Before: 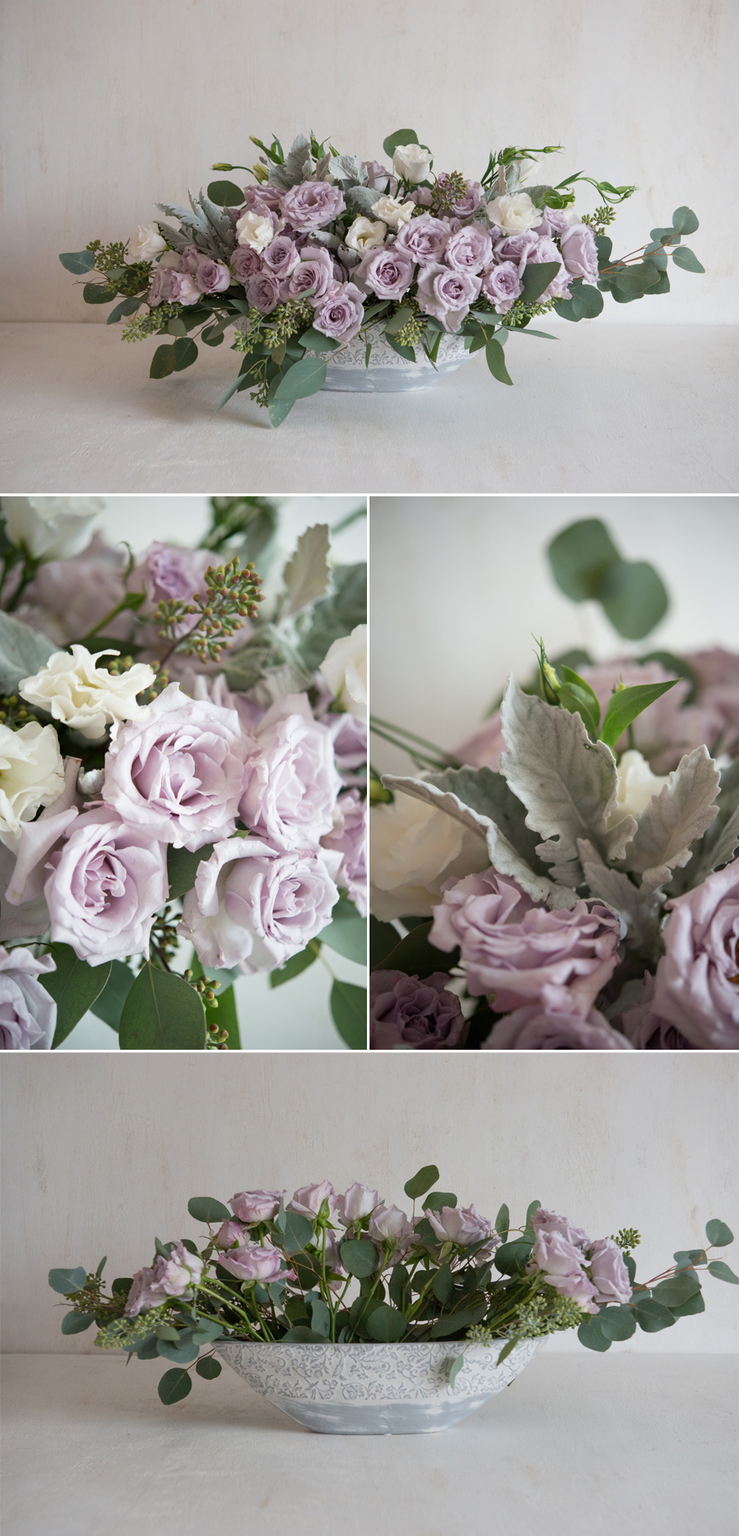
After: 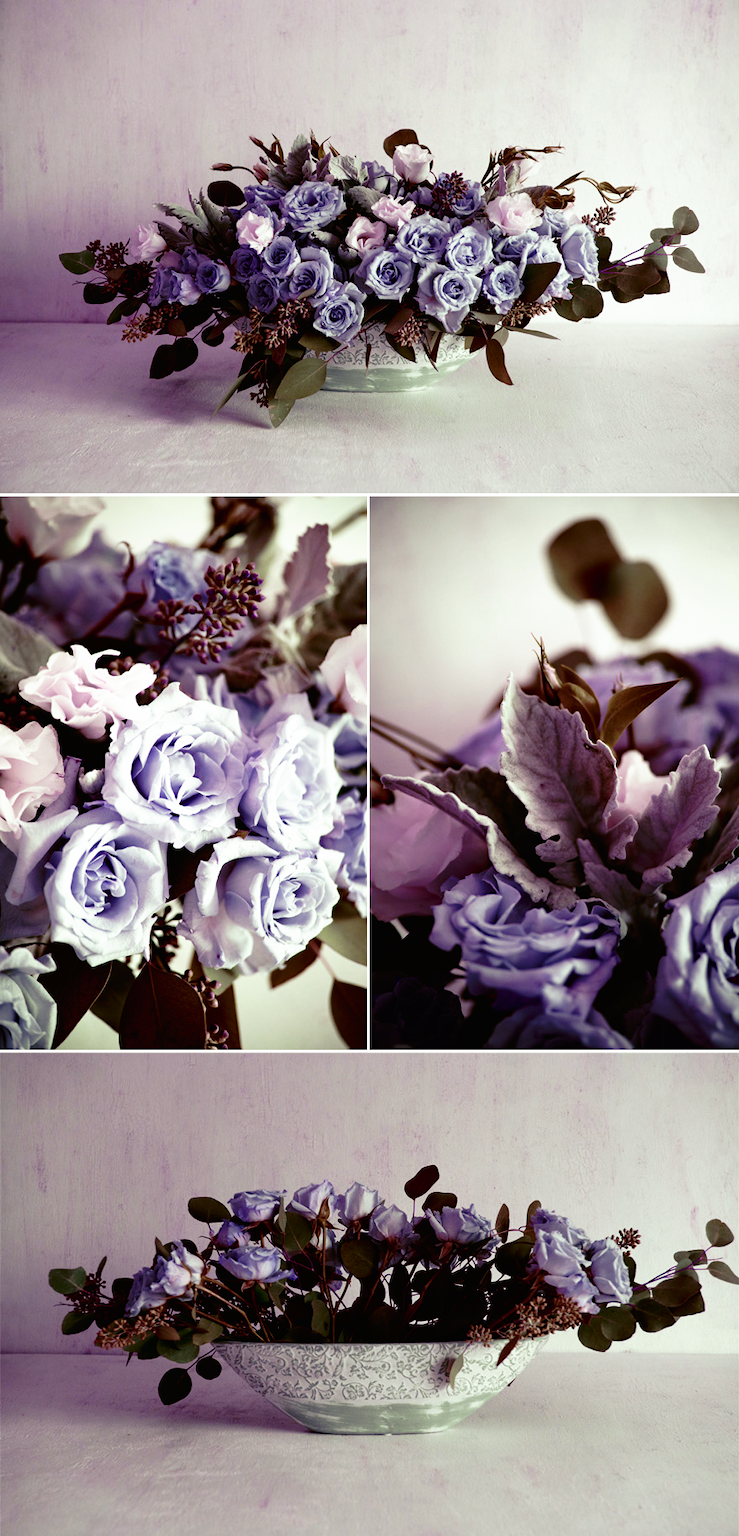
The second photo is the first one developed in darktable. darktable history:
tone curve: curves: ch0 [(0, 0) (0.003, 0.008) (0.011, 0.008) (0.025, 0.008) (0.044, 0.008) (0.069, 0.006) (0.1, 0.006) (0.136, 0.006) (0.177, 0.008) (0.224, 0.012) (0.277, 0.026) (0.335, 0.083) (0.399, 0.165) (0.468, 0.292) (0.543, 0.416) (0.623, 0.535) (0.709, 0.692) (0.801, 0.853) (0.898, 0.981) (1, 1)], preserve colors none
color look up table: target L [97.23, 97.43, 76.68, 85.68, 84.07, 81.73, 78.16, 70.56, 56.93, 44.95, 48.63, 21.68, 200, 74.68, 72.92, 63.97, 63.36, 58.64, 46.18, 44.21, 35.65, 30.37, 32.96, 7.491, 17.58, 81.34, 71.39, 71.23, 64.43, 55.89, 55.52, 50.14, 52.31, 58.42, 47.68, 61.93, 38.66, 36.14, 44, 0.168, 19.33, 0.091, 88.83, 76.48, 65.85, 63.21, 41.59, 31.03, 23.81], target a [-0.299, 0.947, 12.26, -26.56, 3.991, -20.03, -1.756, -4.609, -20.37, 10.01, 12.5, 17.08, 0, 20.73, 30.11, 19.15, 47.94, 52.54, 39.57, 26.74, 28.96, 22.41, 25.8, 44.98, 1.413, 2.499, 10.8, -10.72, -2.467, 26.68, 33.63, 21.64, -15.28, -17.01, -20.38, -17.53, 30.41, -0.294, -8.358, -0.068, 26.84, 0.423, -16.94, -33.61, -31.3, -32.98, -17.05, -11.03, -23.26], target b [3.745, -0.691, 21.95, 46.45, 7.376, 48.83, 41.62, 25.68, 29.17, 16.77, -0.068, 36.97, 0, -21.85, -17.08, -14.3, -34.85, -27.78, -62.7, -34.22, -43.09, -34.09, -17.38, -35.34, -3.55, -14.71, -27.69, 8.809, 1.458, -50.64, -50.83, -37.72, 13.36, 1.441, 22.09, -10.18, -48.95, 0.949, -3.311, 0.249, -27.69, -0.122, 13.49, 43.88, 35.1, 33.26, 19.25, 17.43, 40.52], num patches 49
